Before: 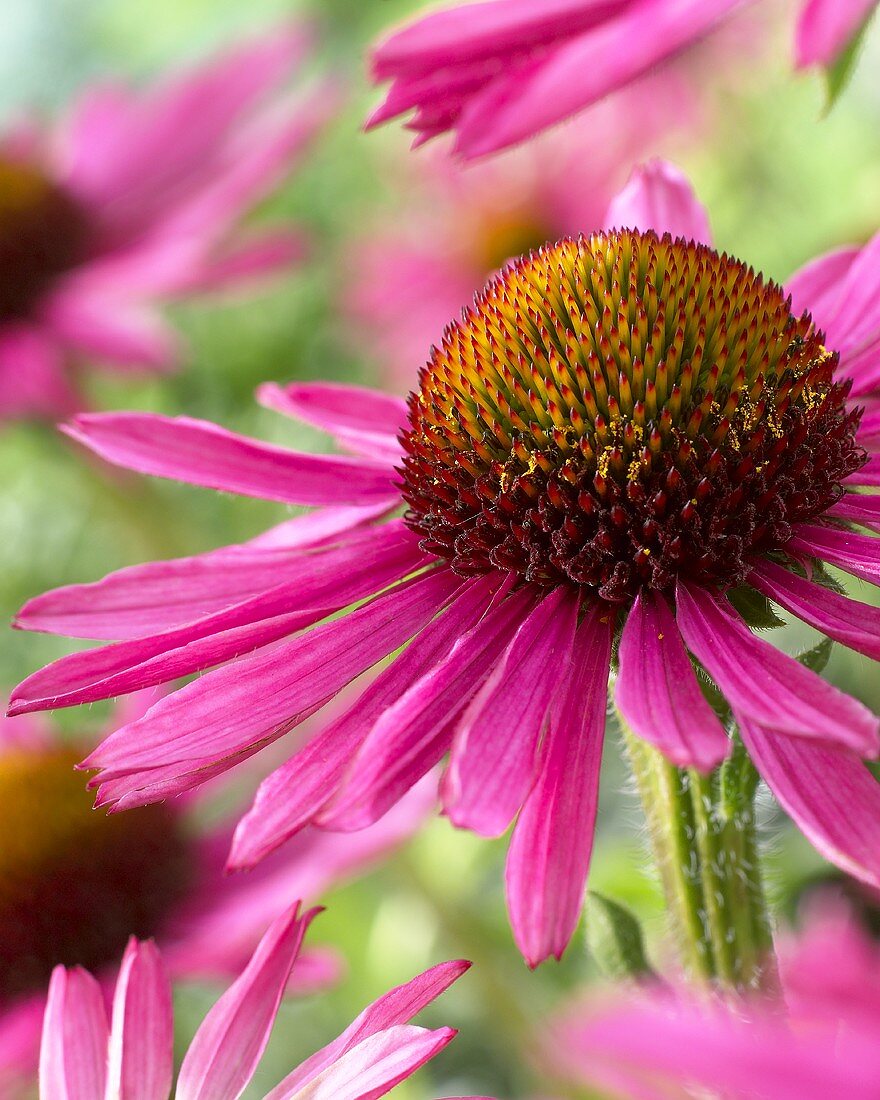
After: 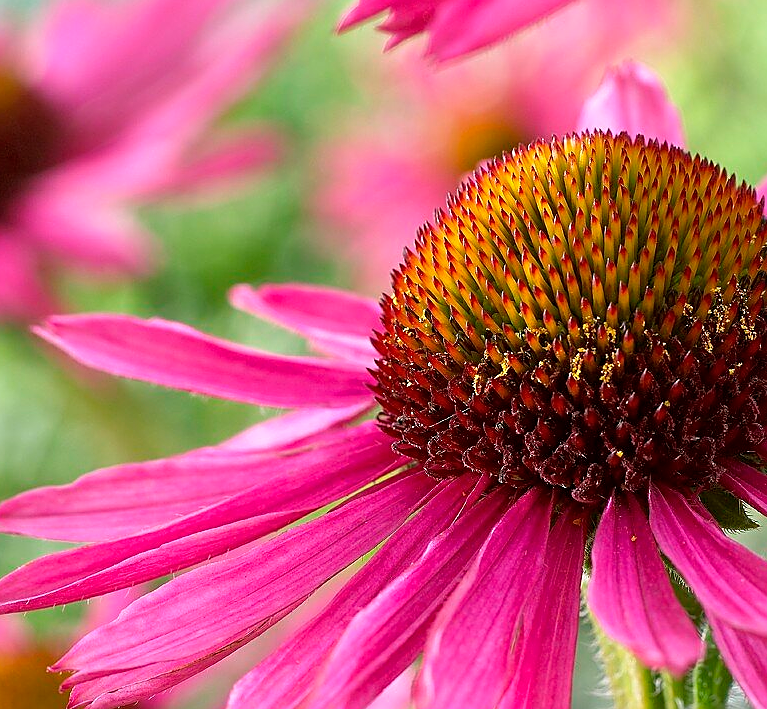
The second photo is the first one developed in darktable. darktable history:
crop: left 3.154%, top 8.983%, right 9.646%, bottom 26.471%
sharpen: on, module defaults
